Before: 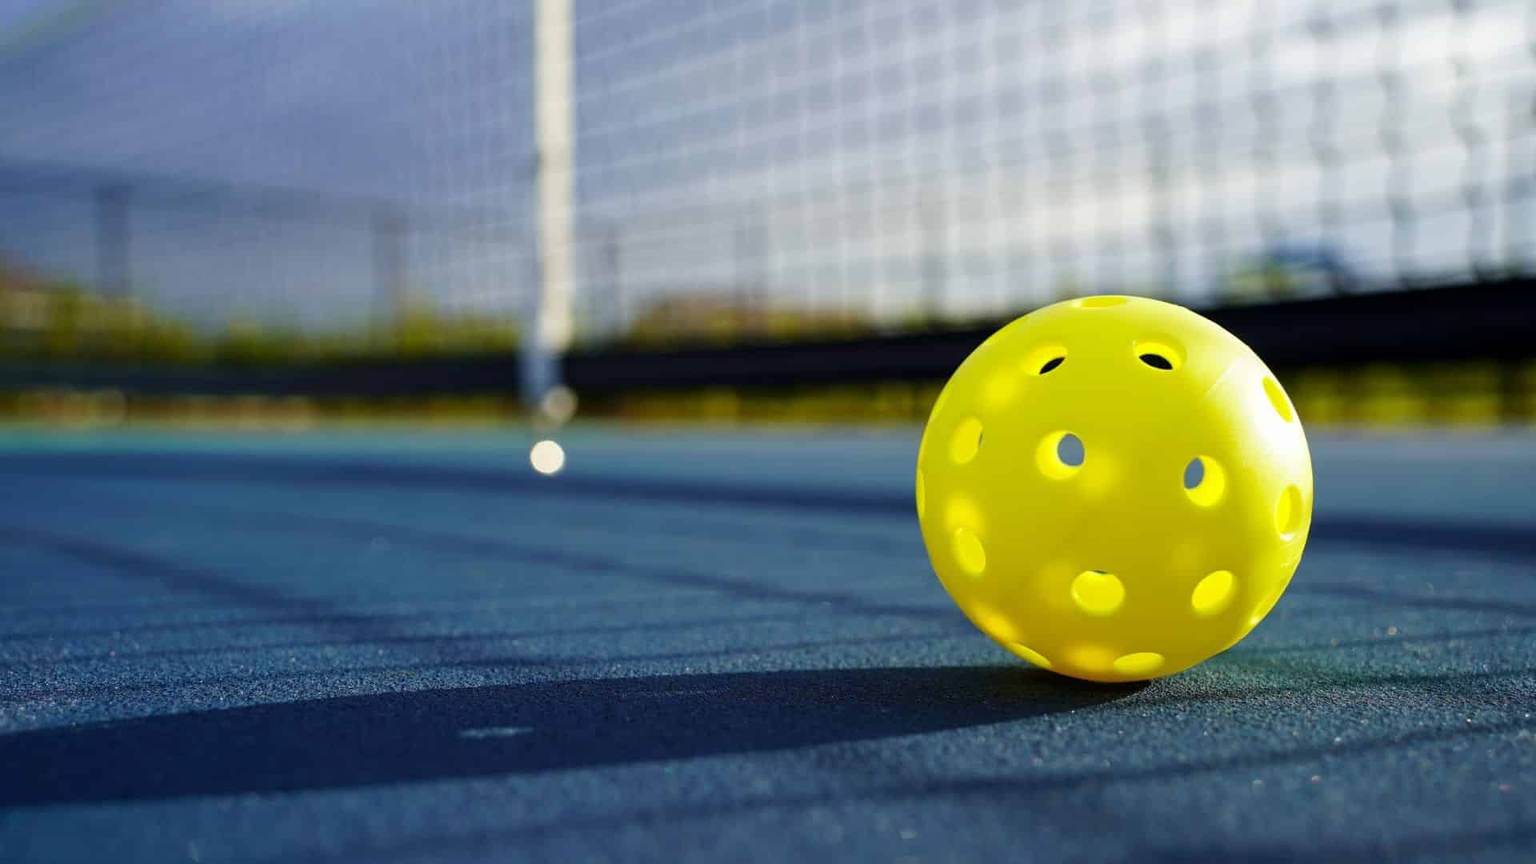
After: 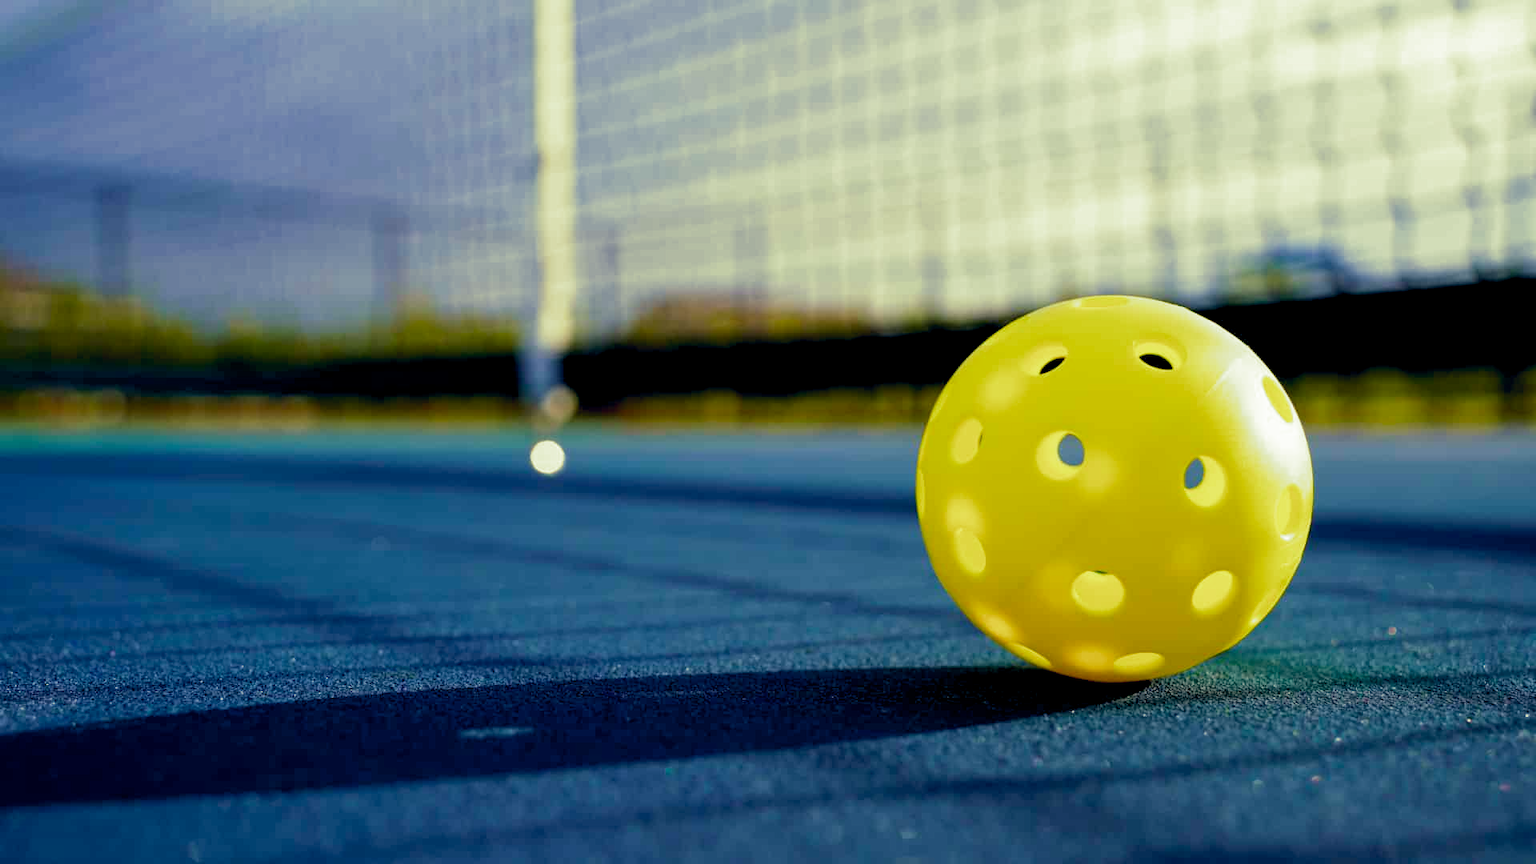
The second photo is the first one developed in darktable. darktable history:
split-toning: shadows › hue 290.82°, shadows › saturation 0.34, highlights › saturation 0.38, balance 0, compress 50%
exposure: black level correction 0.01, exposure 0.011 EV, compensate highlight preservation false
velvia: on, module defaults
color balance rgb: shadows lift › hue 87.51°, highlights gain › chroma 1.62%, highlights gain › hue 55.1°, global offset › chroma 0.06%, global offset › hue 253.66°, linear chroma grading › global chroma 0.5%, perceptual saturation grading › global saturation 16.38%
